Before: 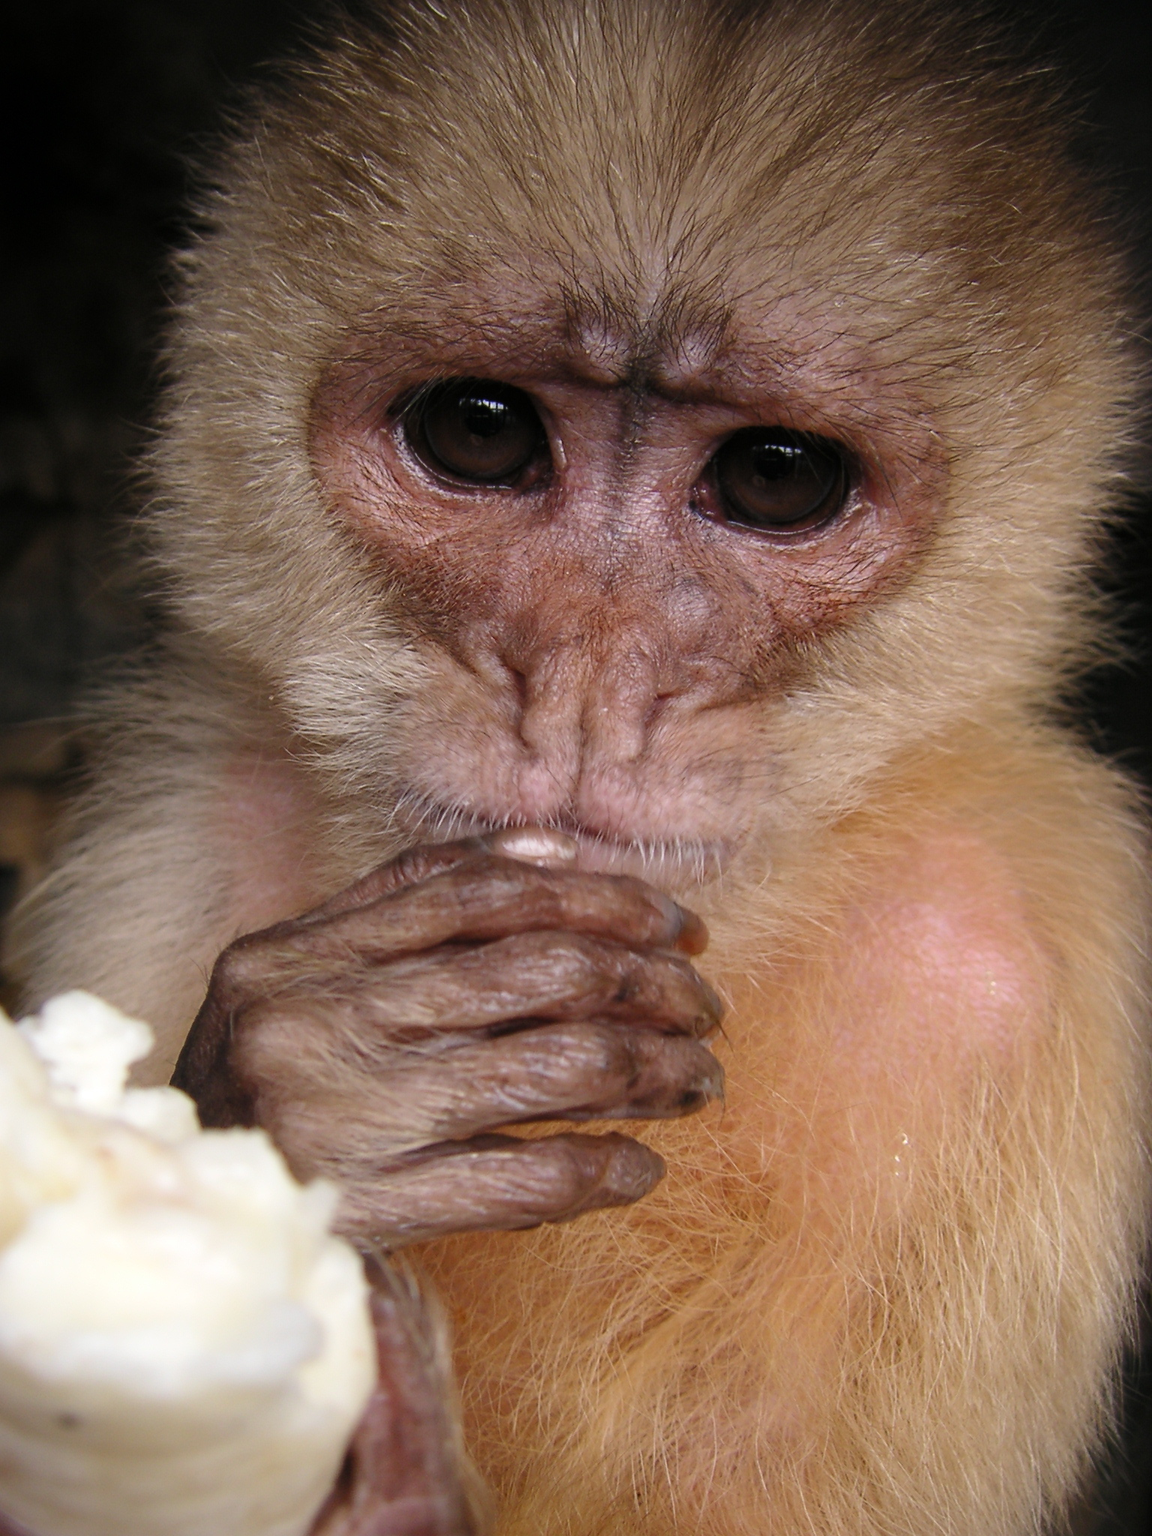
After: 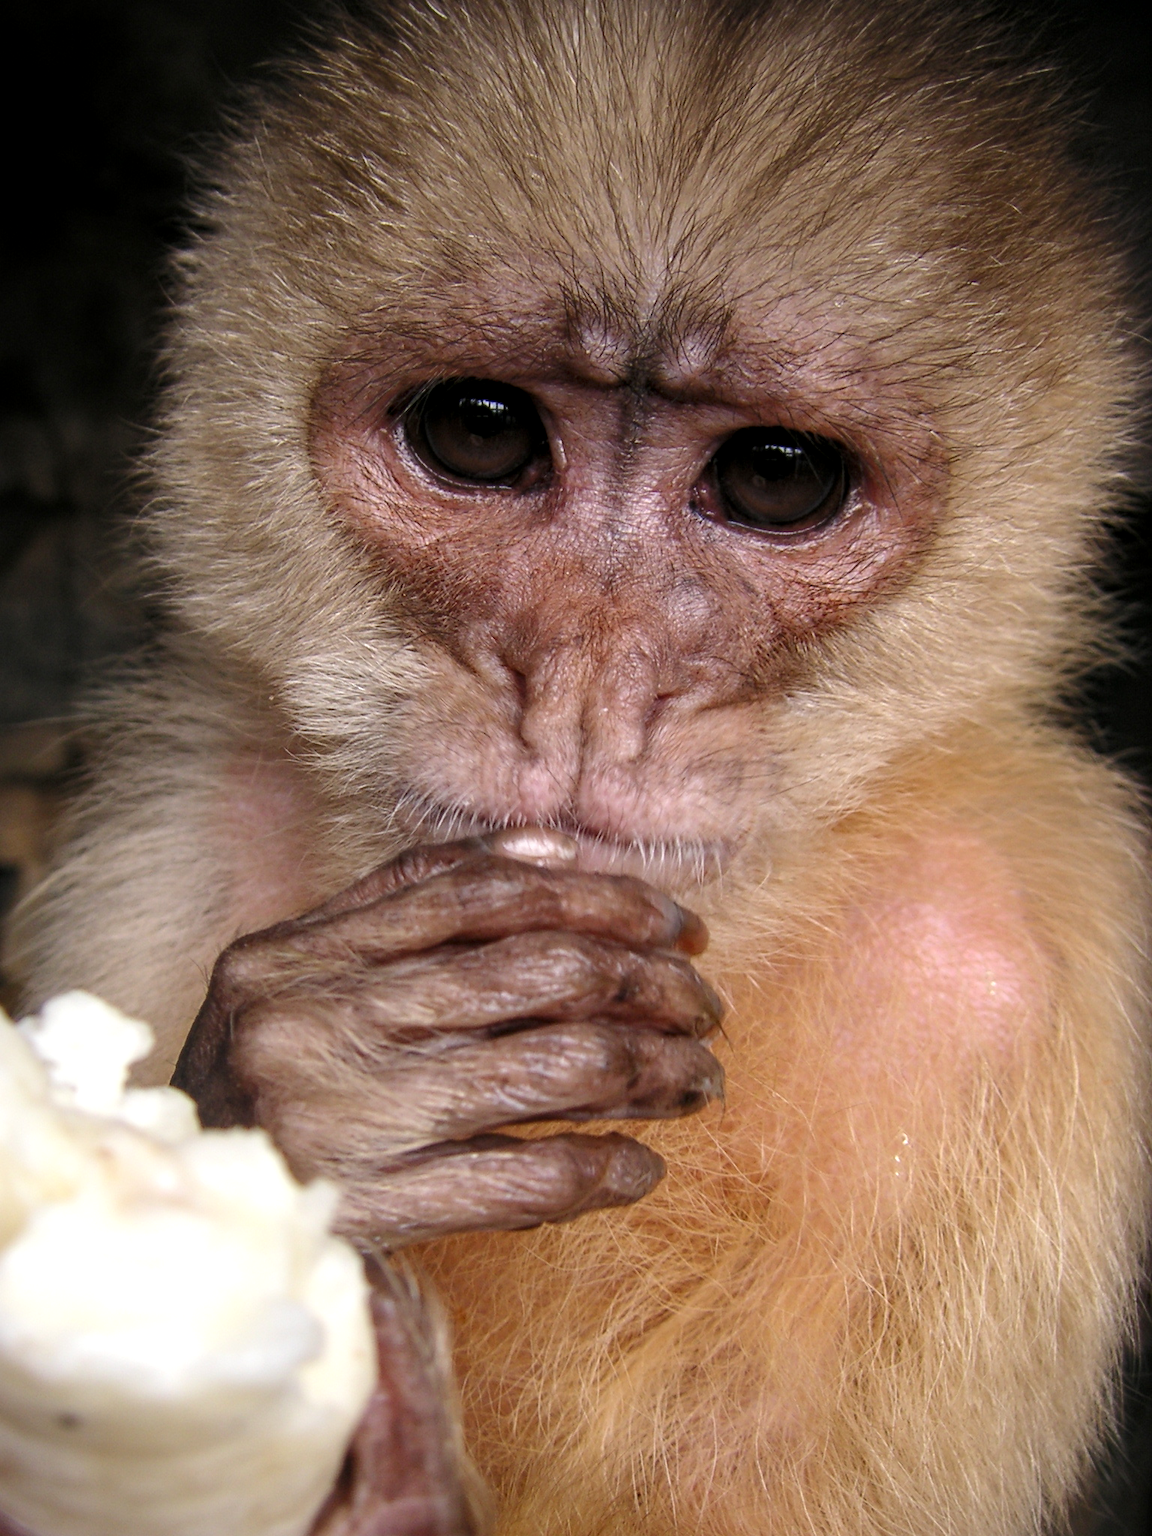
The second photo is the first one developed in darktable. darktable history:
exposure: exposure 0.2 EV, compensate highlight preservation false
local contrast: on, module defaults
